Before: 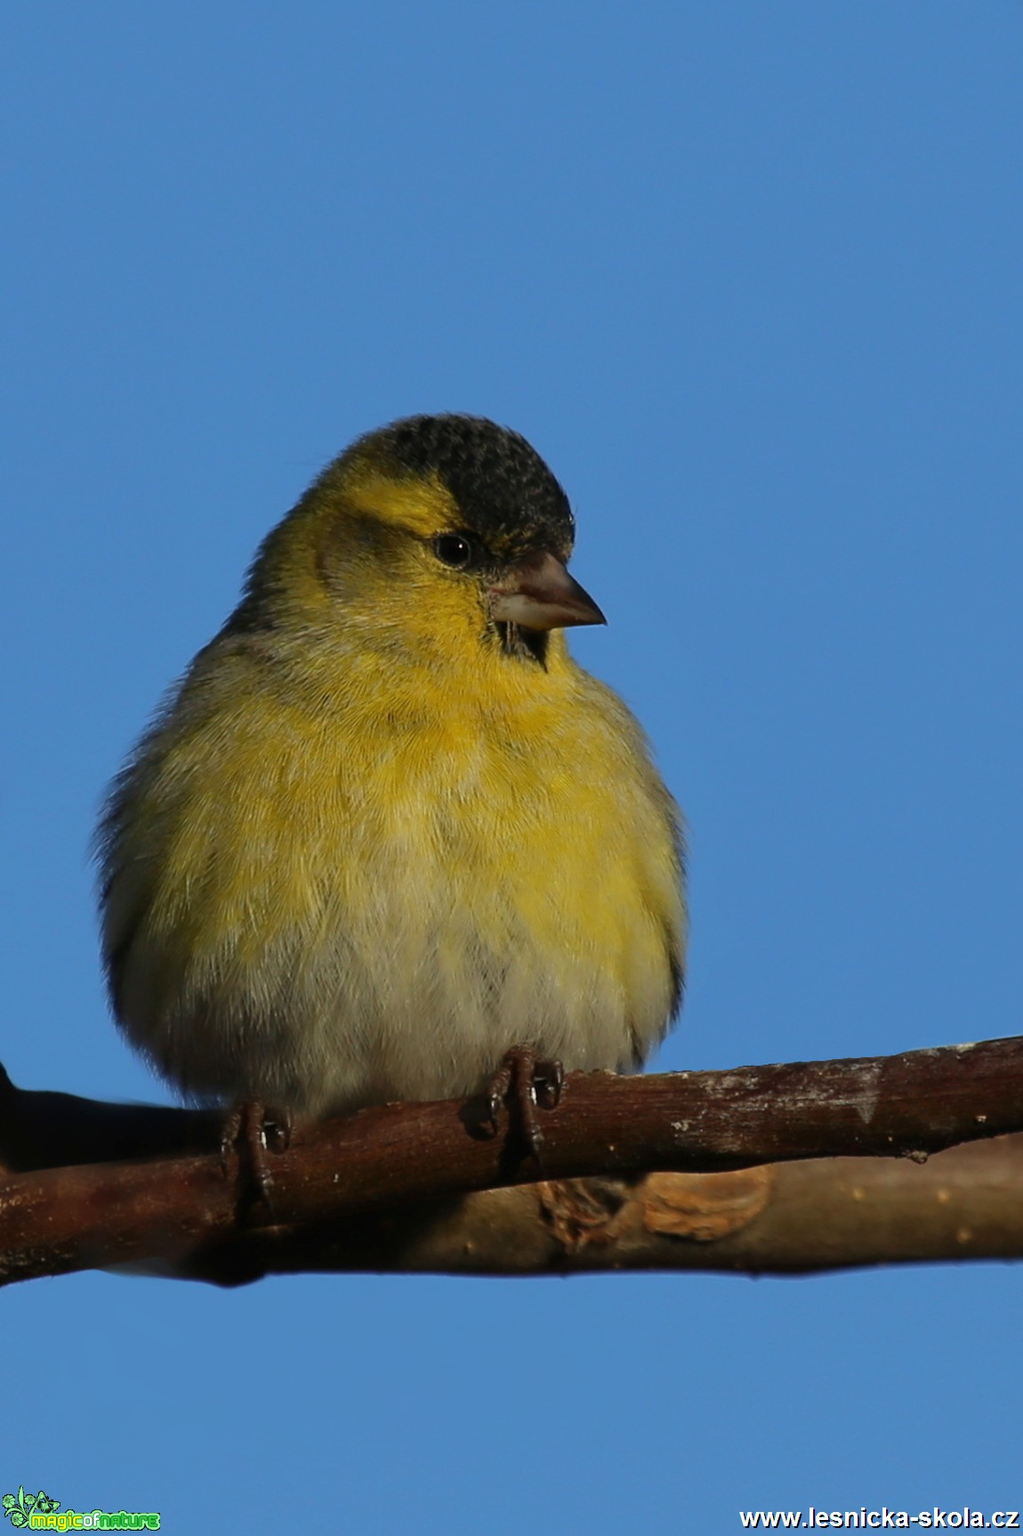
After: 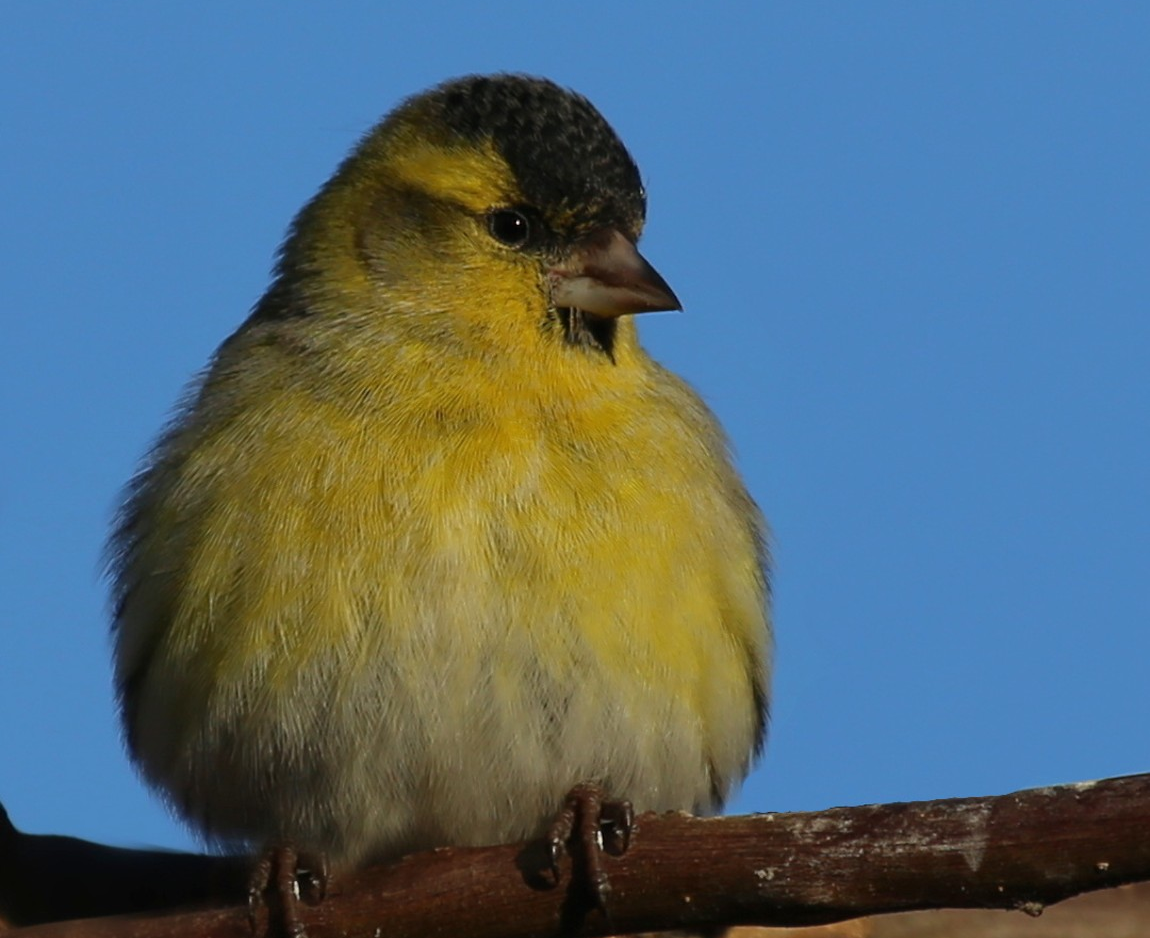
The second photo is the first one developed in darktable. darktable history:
crop and rotate: top 22.693%, bottom 22.954%
